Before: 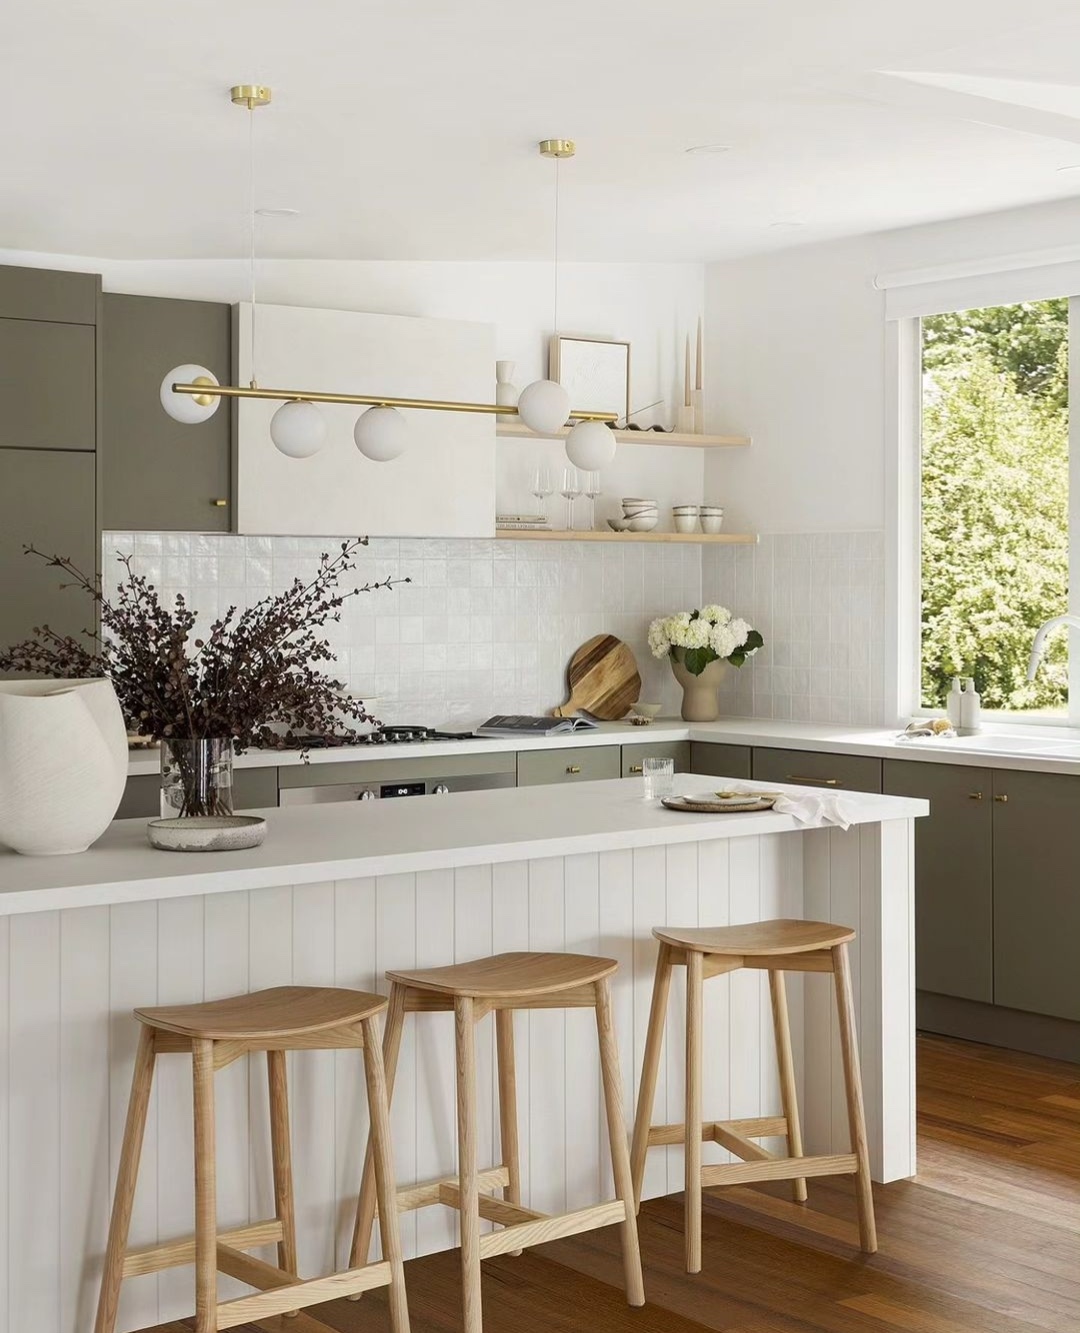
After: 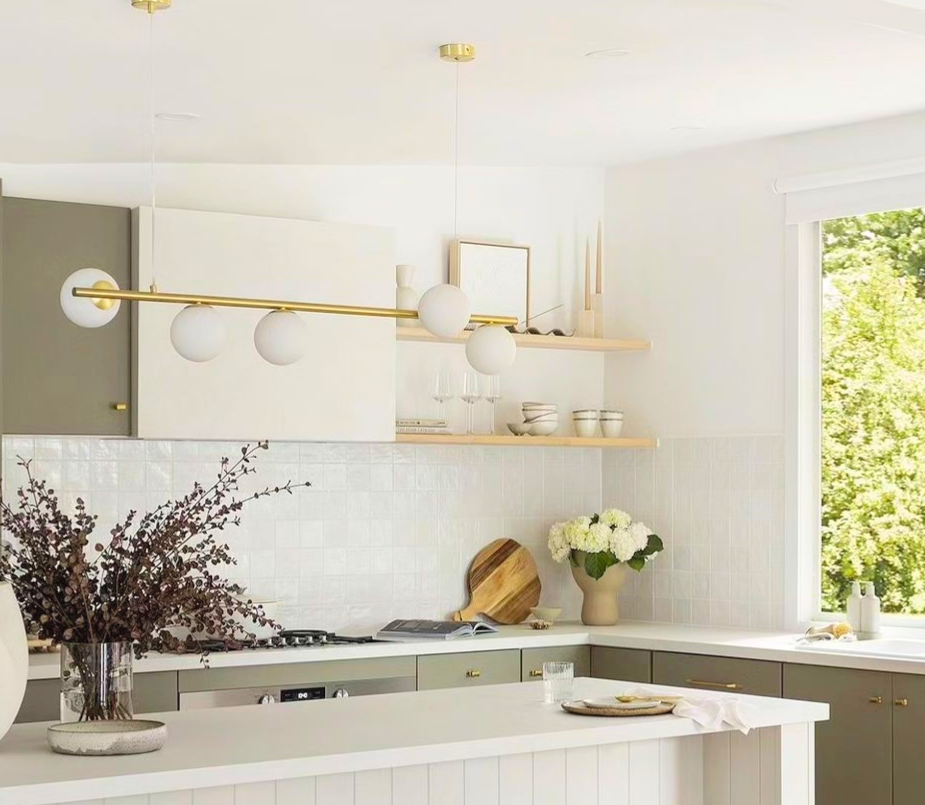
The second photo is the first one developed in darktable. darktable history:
contrast brightness saturation: contrast 0.07, brightness 0.18, saturation 0.4
crop and rotate: left 9.345%, top 7.22%, right 4.982%, bottom 32.331%
exposure: exposure -0.01 EV, compensate highlight preservation false
levels: levels [0, 0.498, 1]
